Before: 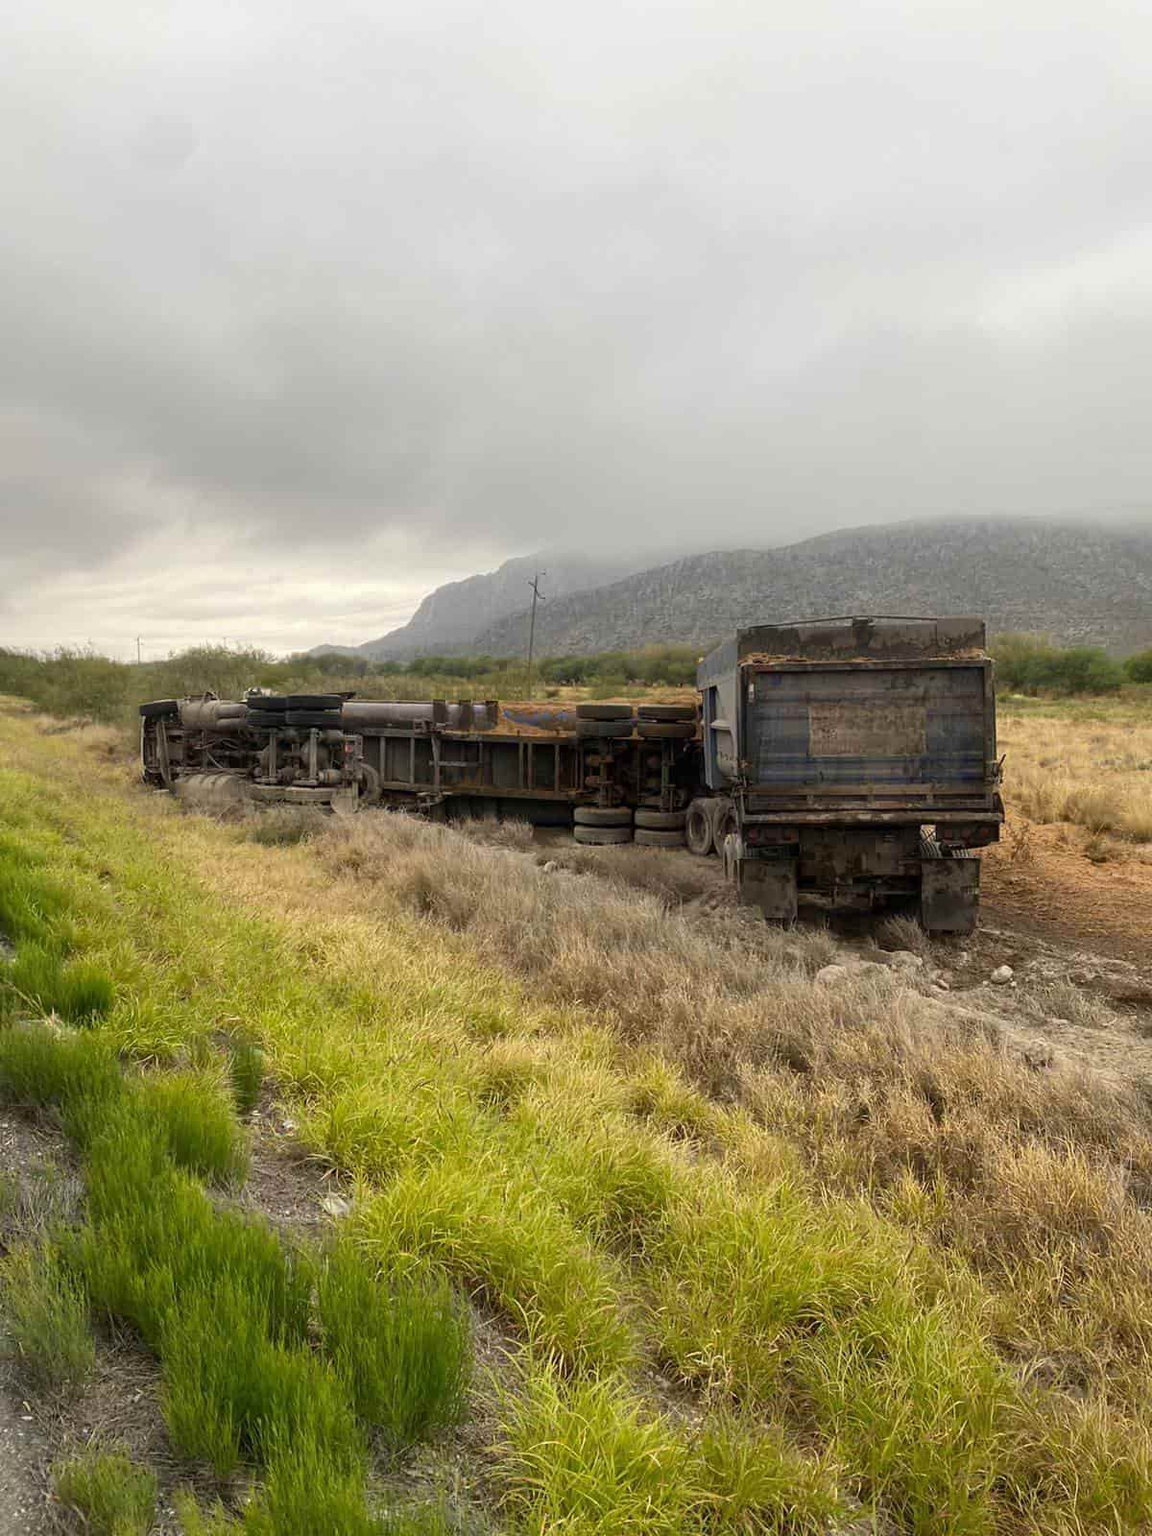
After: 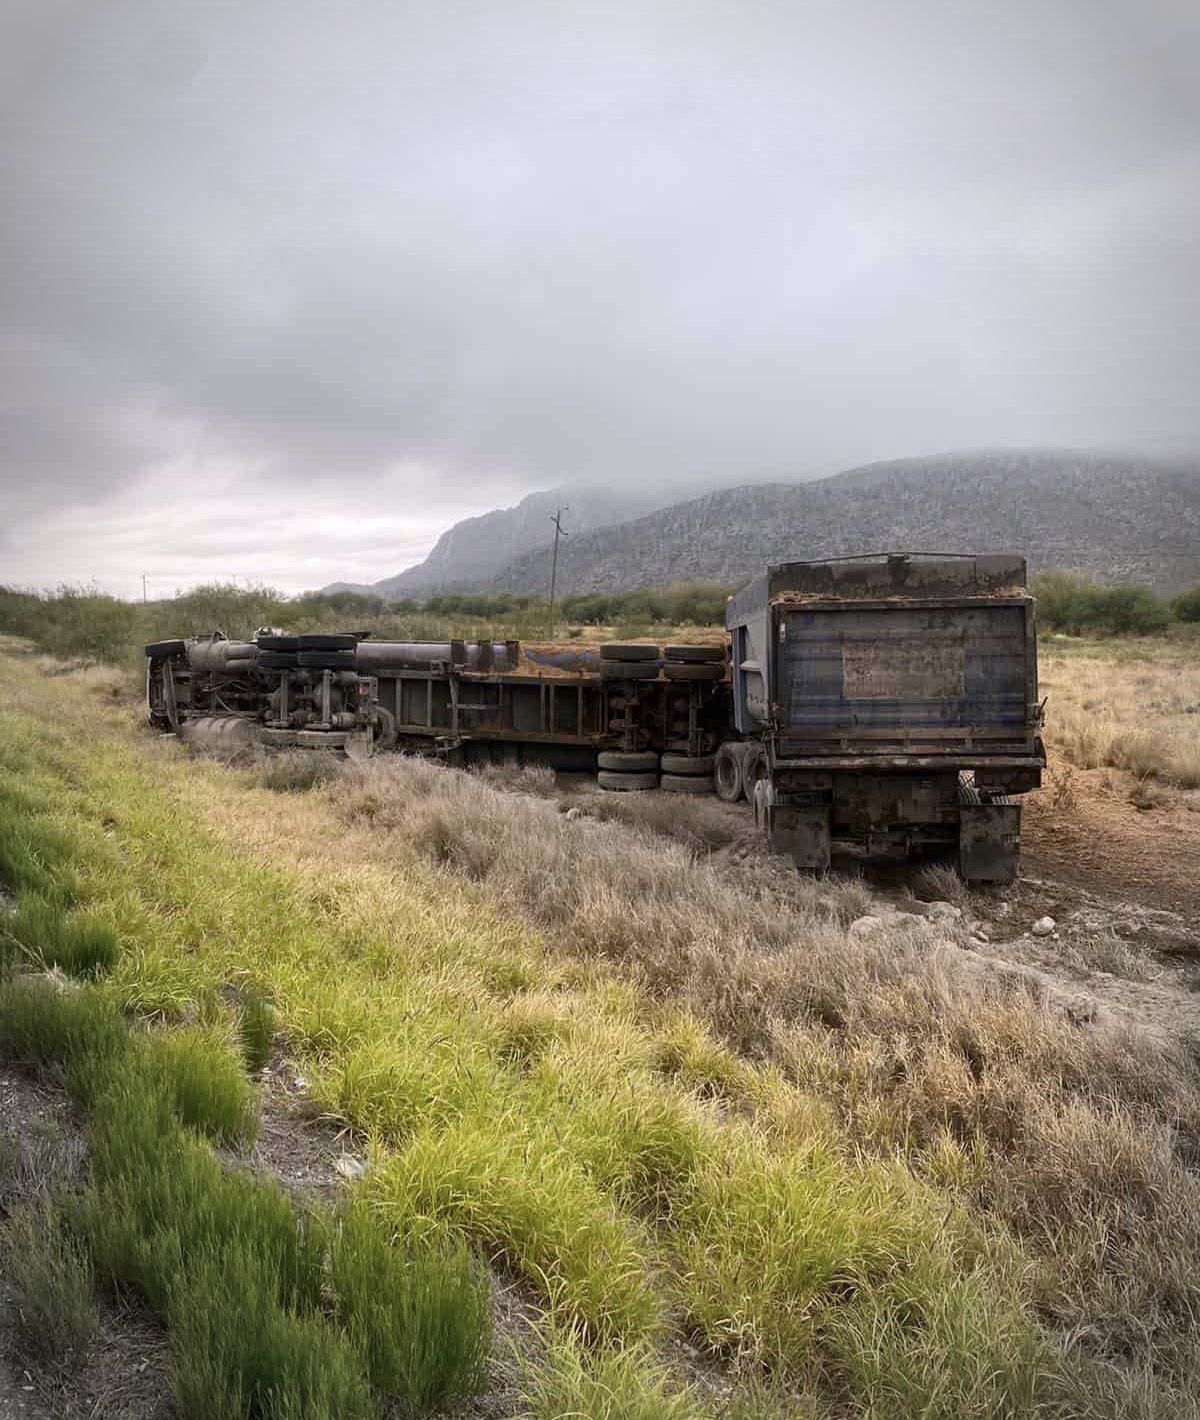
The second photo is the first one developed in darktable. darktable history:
white balance: red 1.004, blue 1.096
vignetting: automatic ratio true
crop and rotate: top 5.609%, bottom 5.609%
contrast brightness saturation: contrast 0.11, saturation -0.17
